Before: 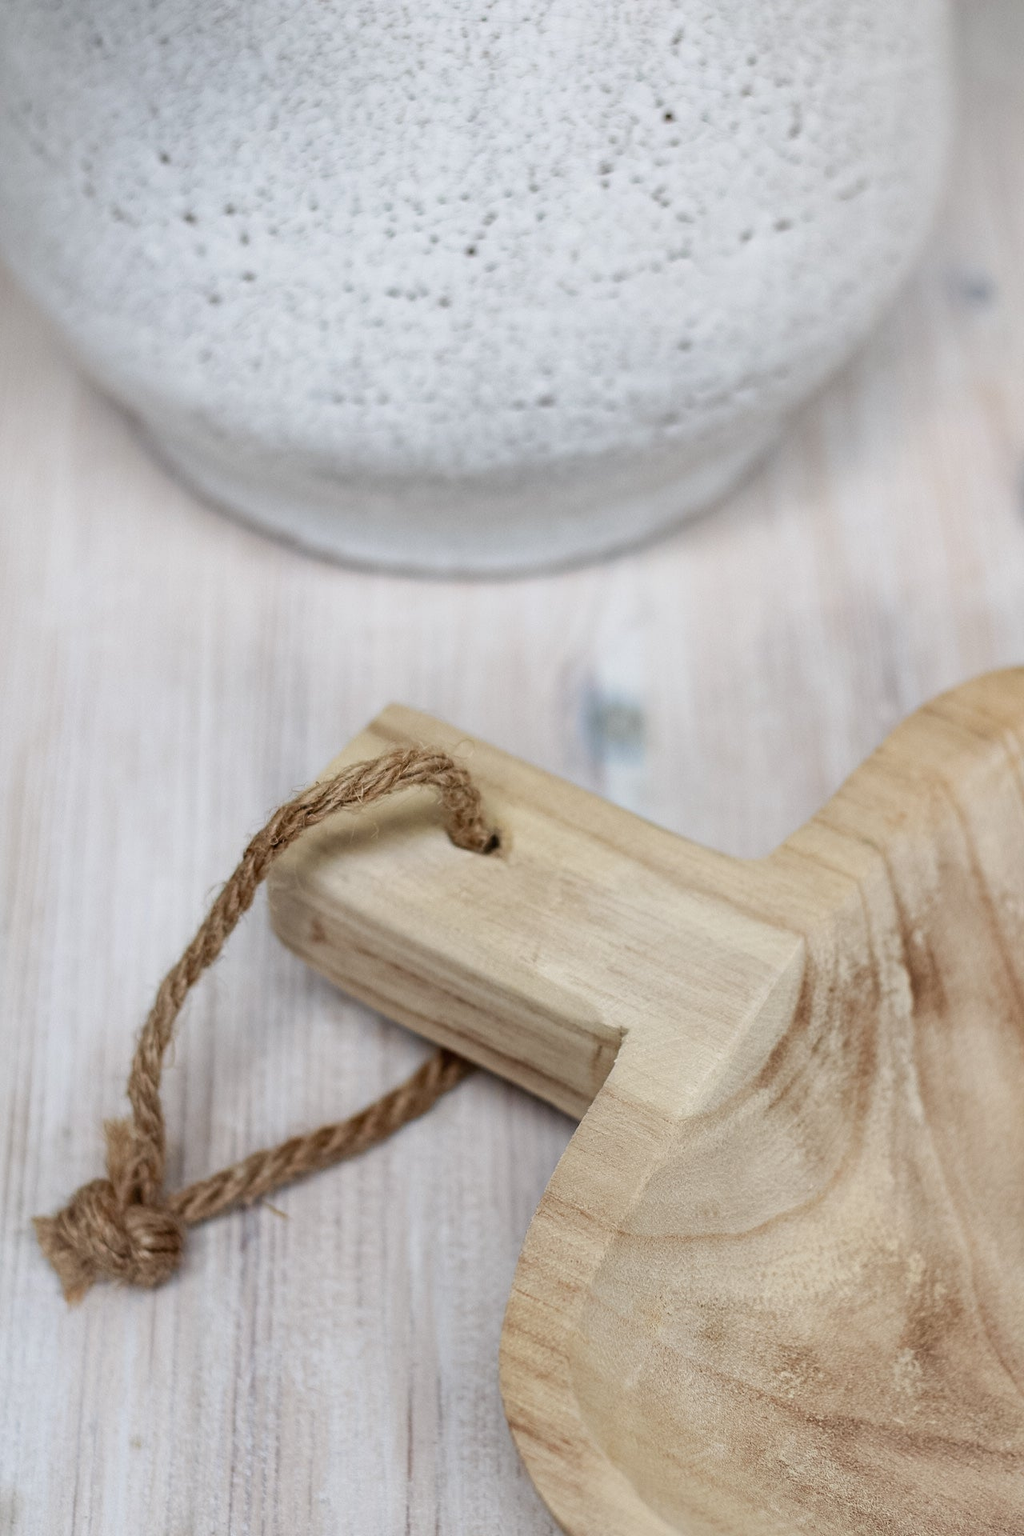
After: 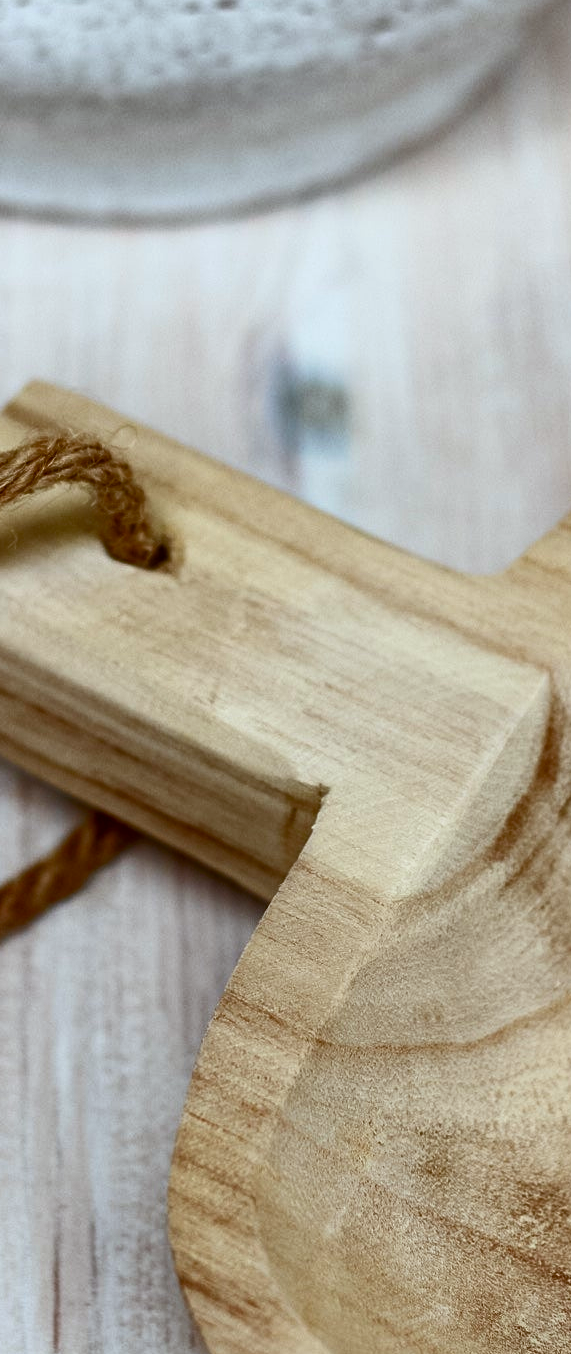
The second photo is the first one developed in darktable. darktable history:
contrast brightness saturation: contrast 0.16, saturation 0.318
crop: left 35.663%, top 26.024%, right 19.711%, bottom 3.455%
color correction: highlights a* -4.97, highlights b* -3.77, shadows a* 4.03, shadows b* 4.41
color balance rgb: shadows lift › chroma 3.802%, shadows lift › hue 89.54°, shadows fall-off 102.524%, linear chroma grading › shadows -10.674%, linear chroma grading › global chroma 20.563%, perceptual saturation grading › global saturation 20%, perceptual saturation grading › highlights -50.586%, perceptual saturation grading › shadows 30.483%, perceptual brilliance grading › highlights 3.998%, perceptual brilliance grading › mid-tones -18.861%, perceptual brilliance grading › shadows -40.676%, mask middle-gray fulcrum 21.992%, global vibrance 20%
